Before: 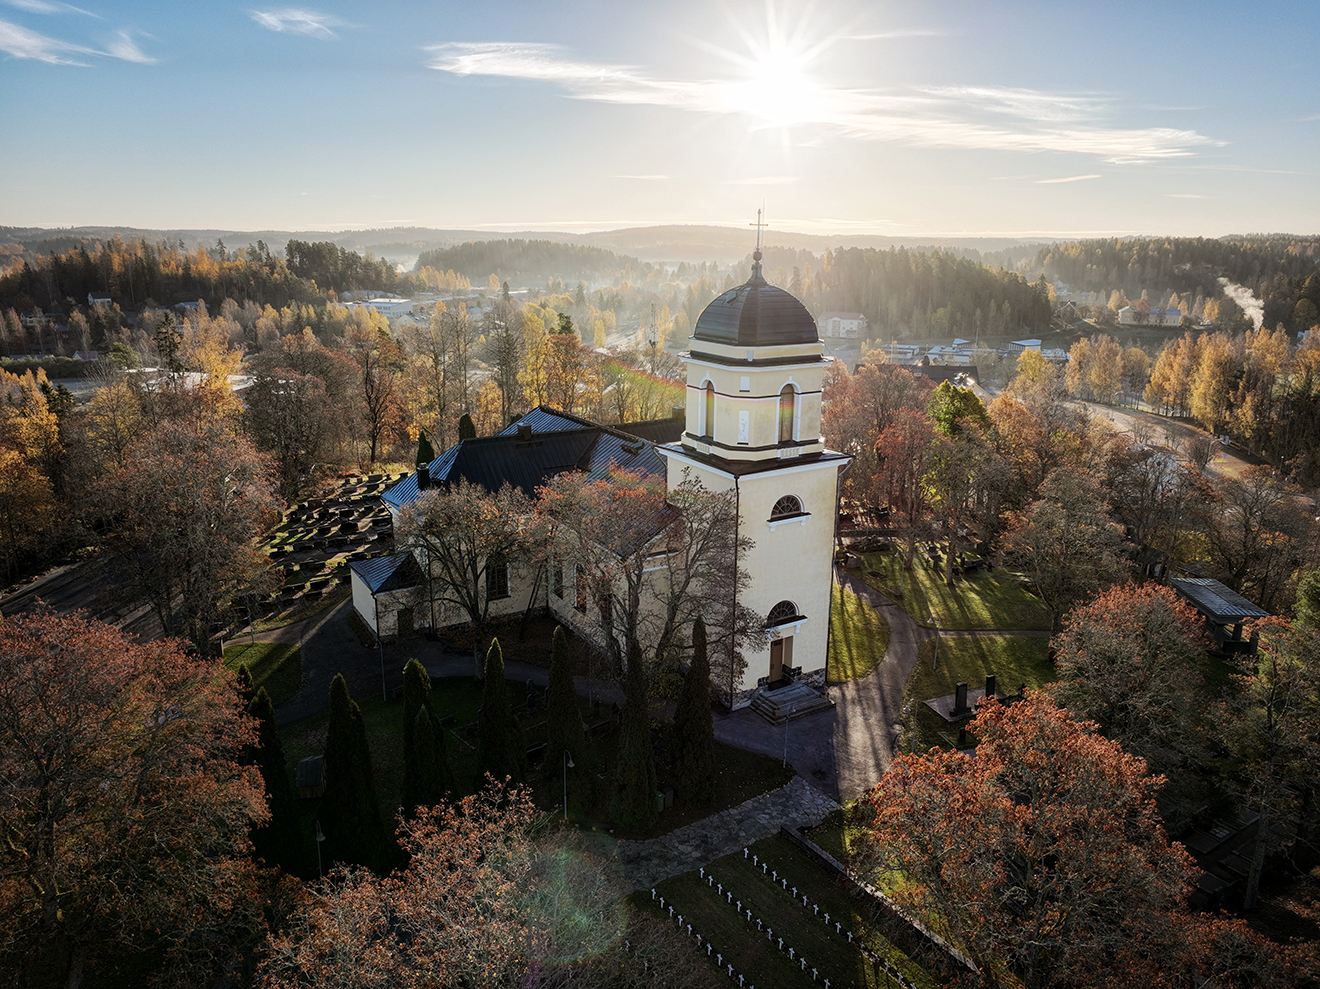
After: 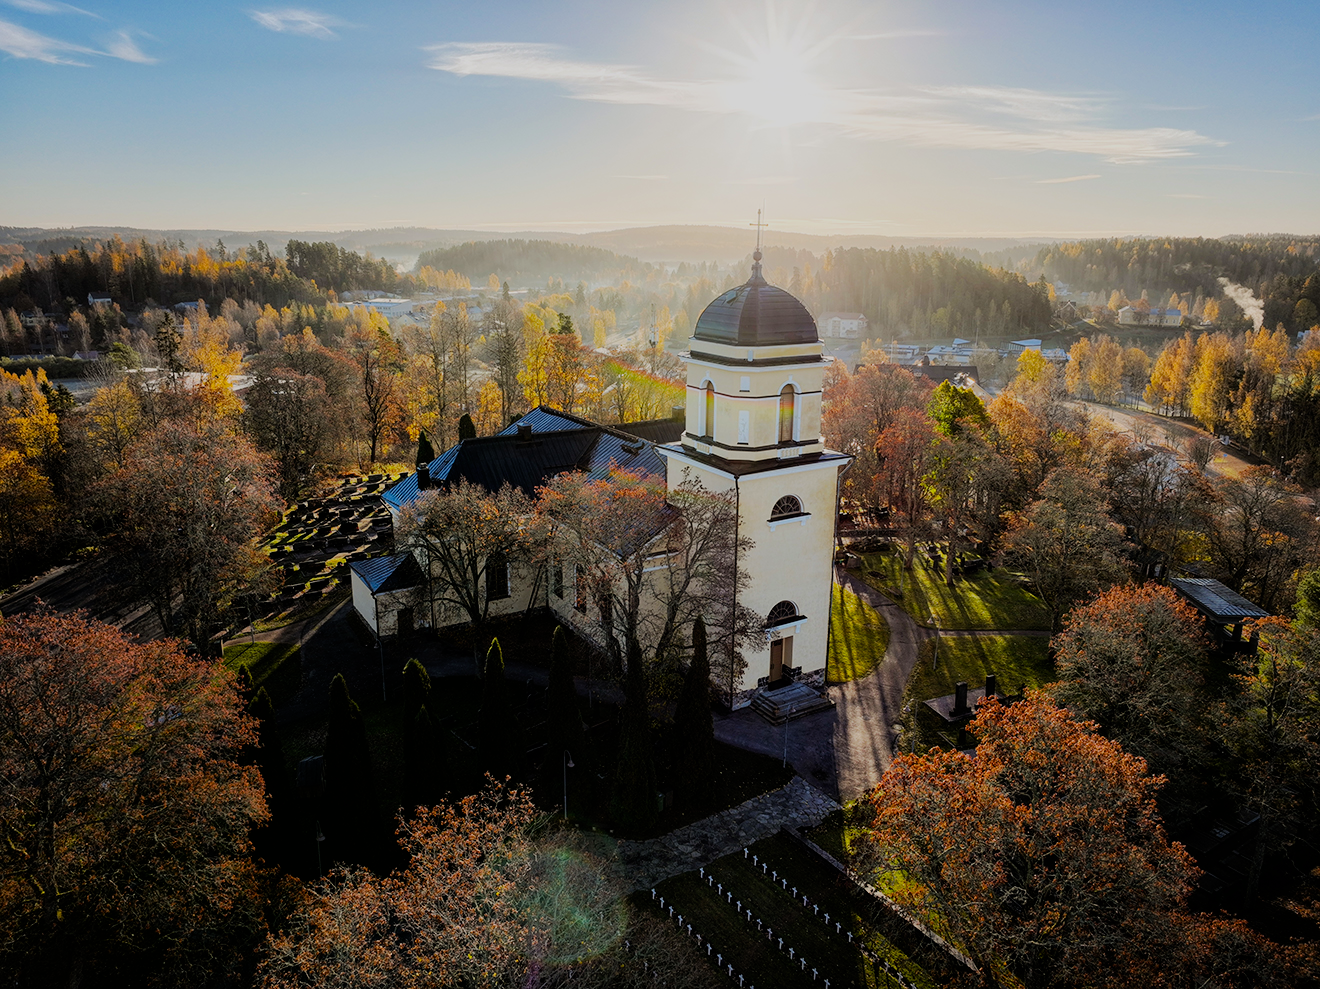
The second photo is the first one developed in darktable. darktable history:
color balance rgb: perceptual saturation grading › global saturation 40%, global vibrance 15%
filmic rgb: black relative exposure -7.65 EV, white relative exposure 4.56 EV, hardness 3.61
